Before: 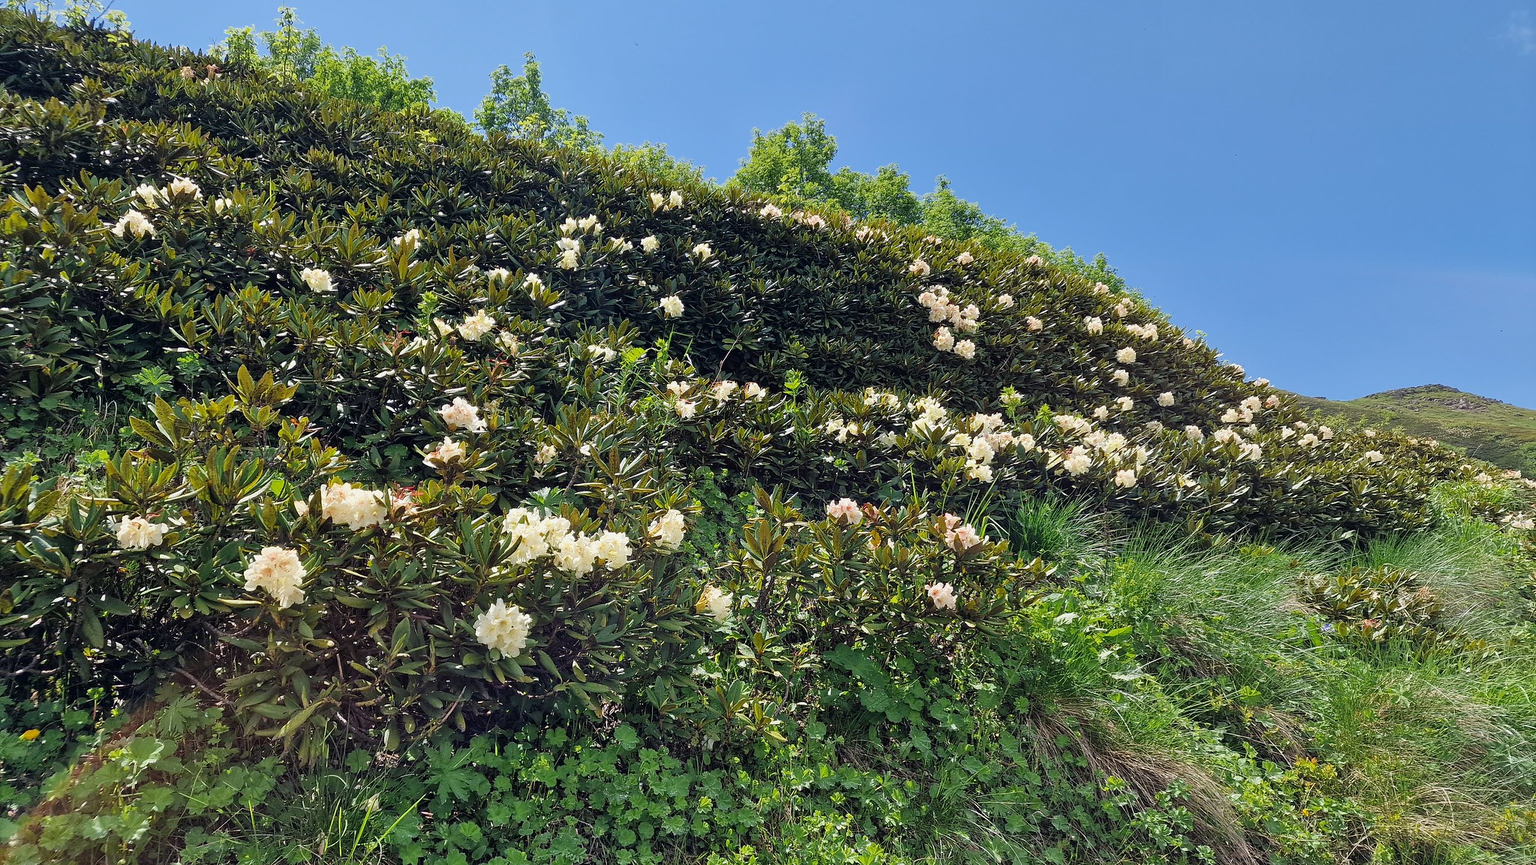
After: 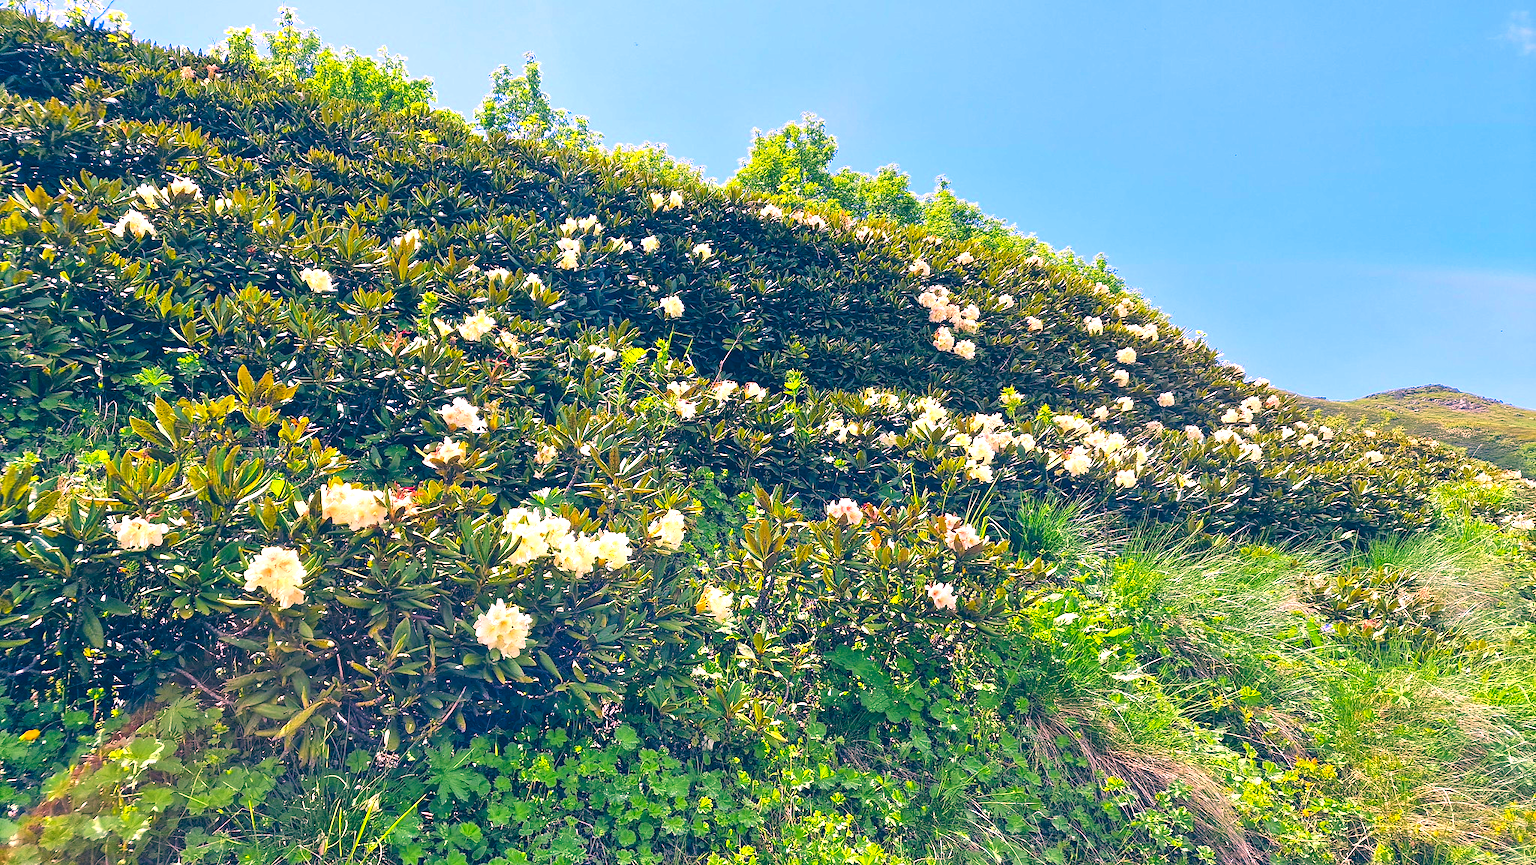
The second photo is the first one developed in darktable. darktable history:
color correction: highlights a* 16.86, highlights b* 0.223, shadows a* -15.01, shadows b* -14.65, saturation 1.54
exposure: black level correction -0.005, exposure 1.004 EV, compensate exposure bias true, compensate highlight preservation false
